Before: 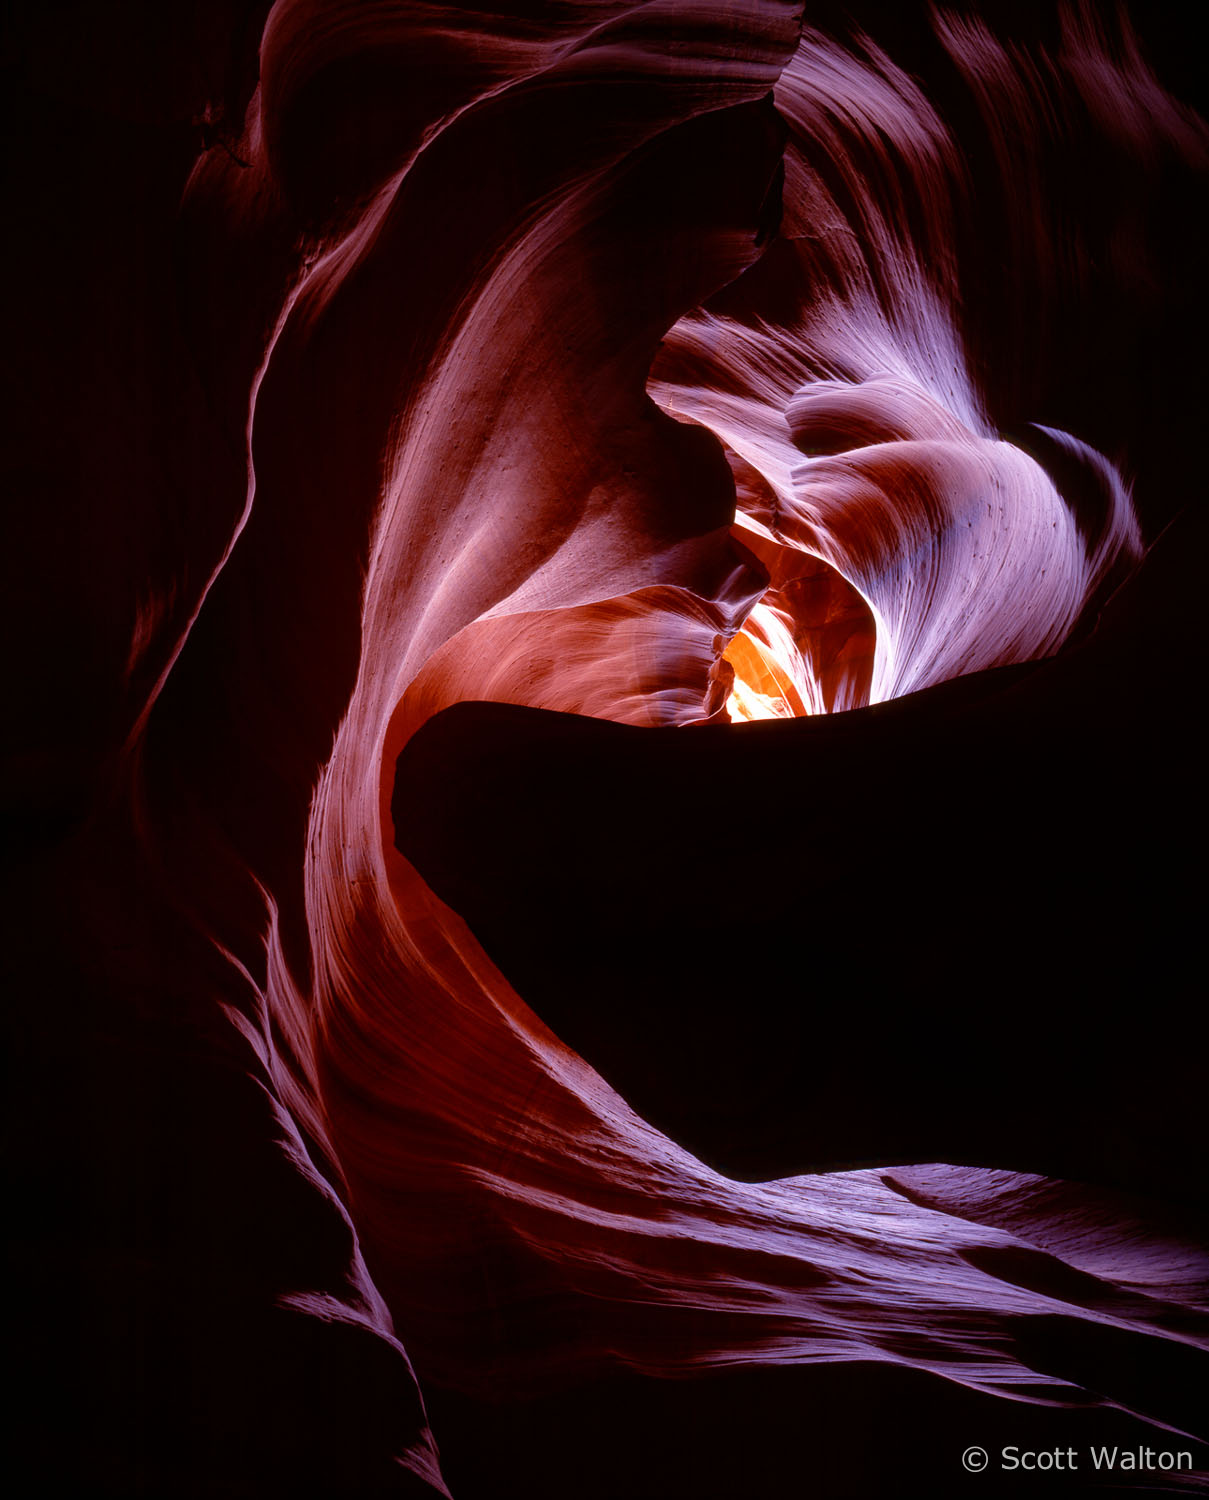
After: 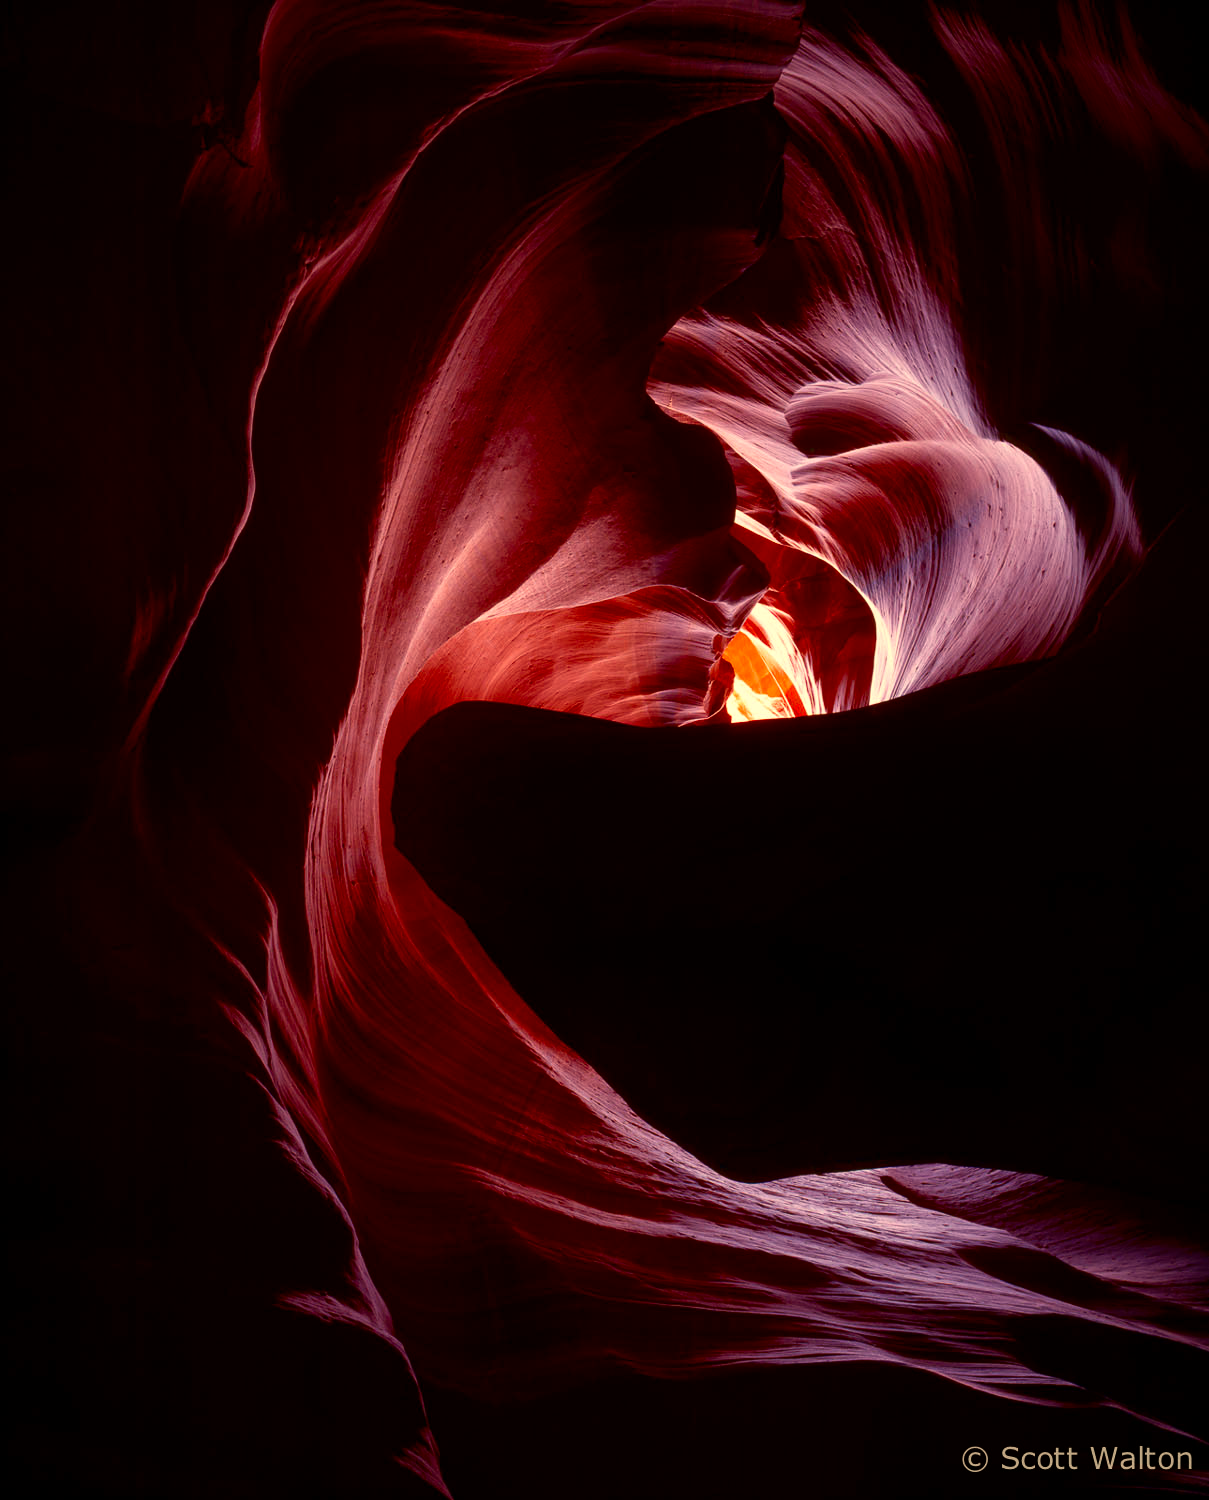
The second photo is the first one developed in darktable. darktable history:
white balance: red 1.123, blue 0.83
contrast brightness saturation: contrast 0.07, brightness -0.14, saturation 0.11
